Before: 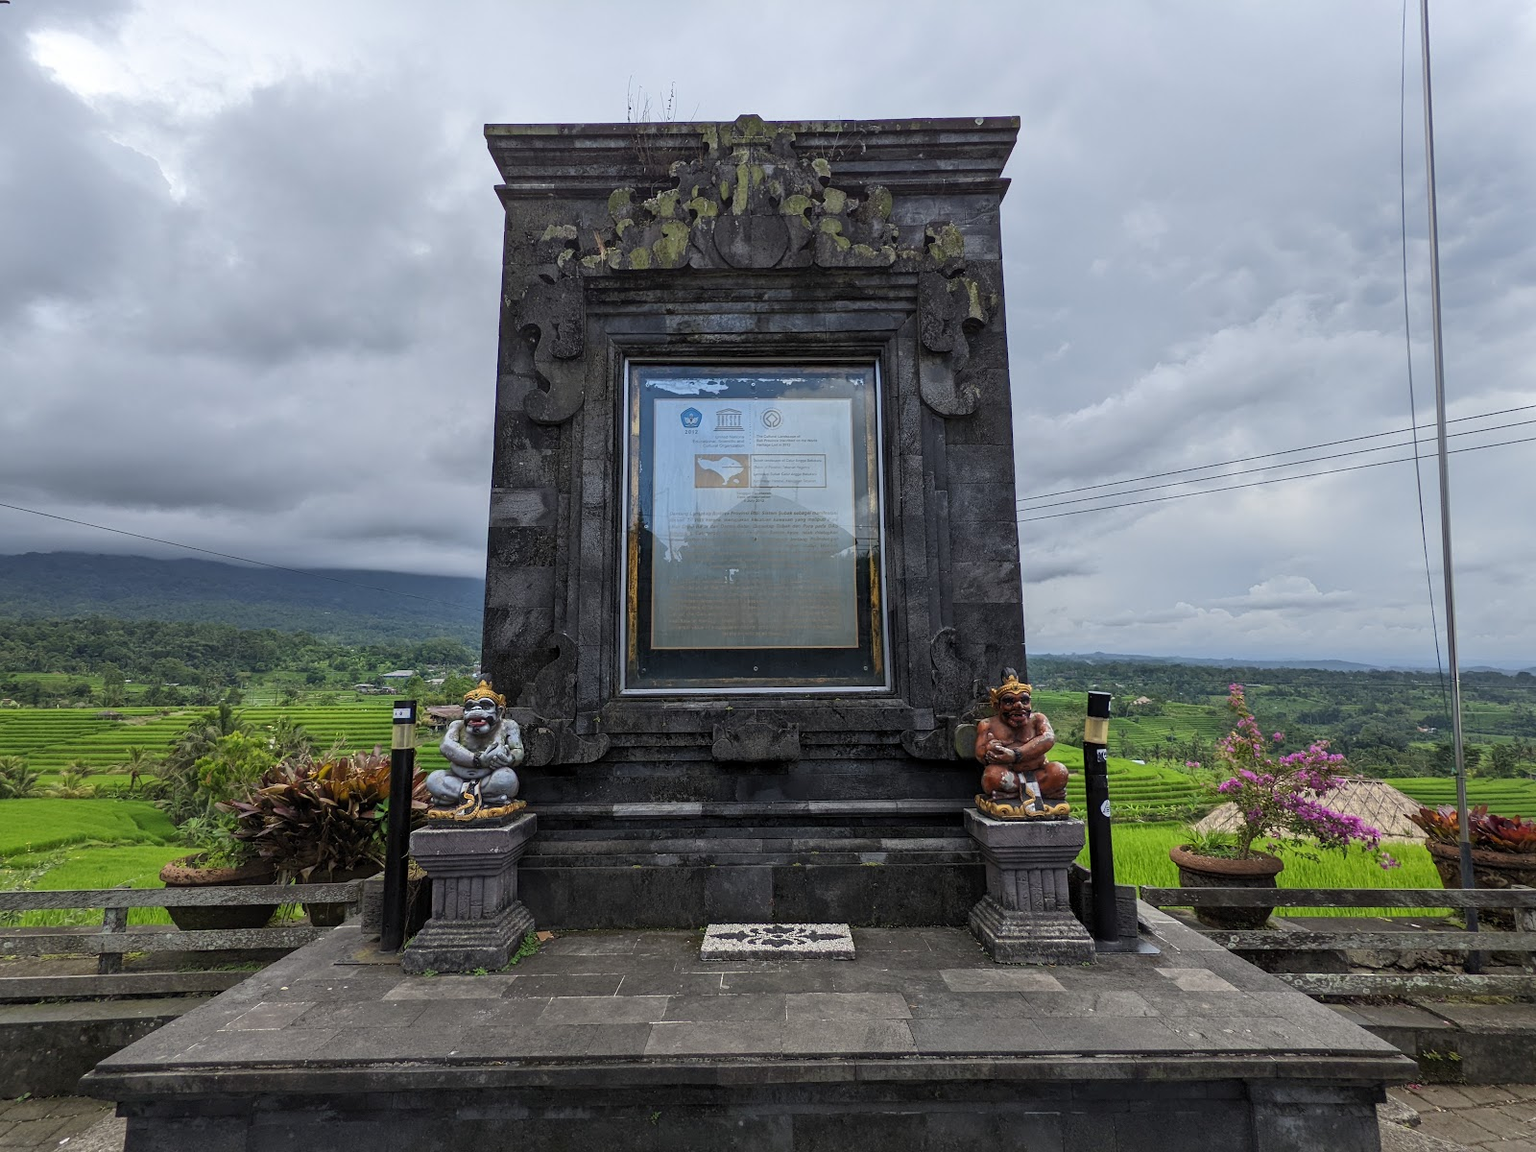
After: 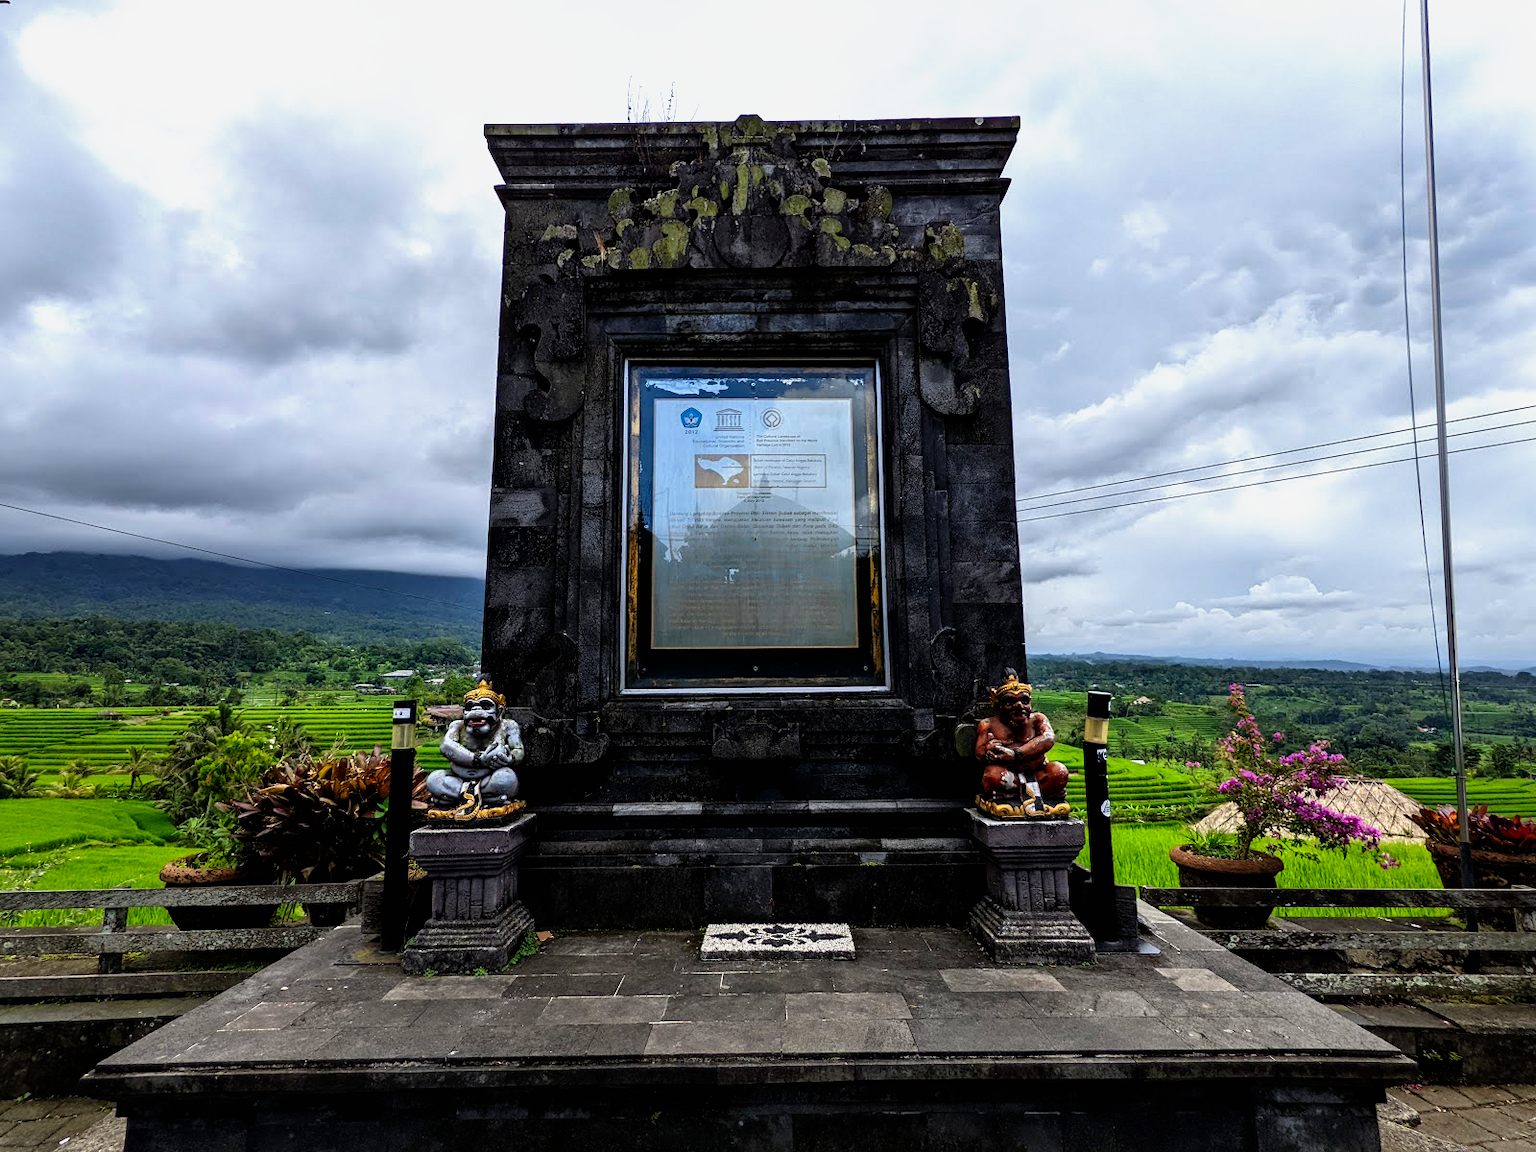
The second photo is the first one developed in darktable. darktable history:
tone equalizer: on, module defaults
filmic rgb: black relative exposure -8.2 EV, white relative exposure 2.2 EV, threshold 3 EV, hardness 7.11, latitude 85.74%, contrast 1.696, highlights saturation mix -4%, shadows ↔ highlights balance -2.69%, preserve chrominance no, color science v5 (2021), contrast in shadows safe, contrast in highlights safe, enable highlight reconstruction true
shadows and highlights: shadows 25, white point adjustment -3, highlights -30
